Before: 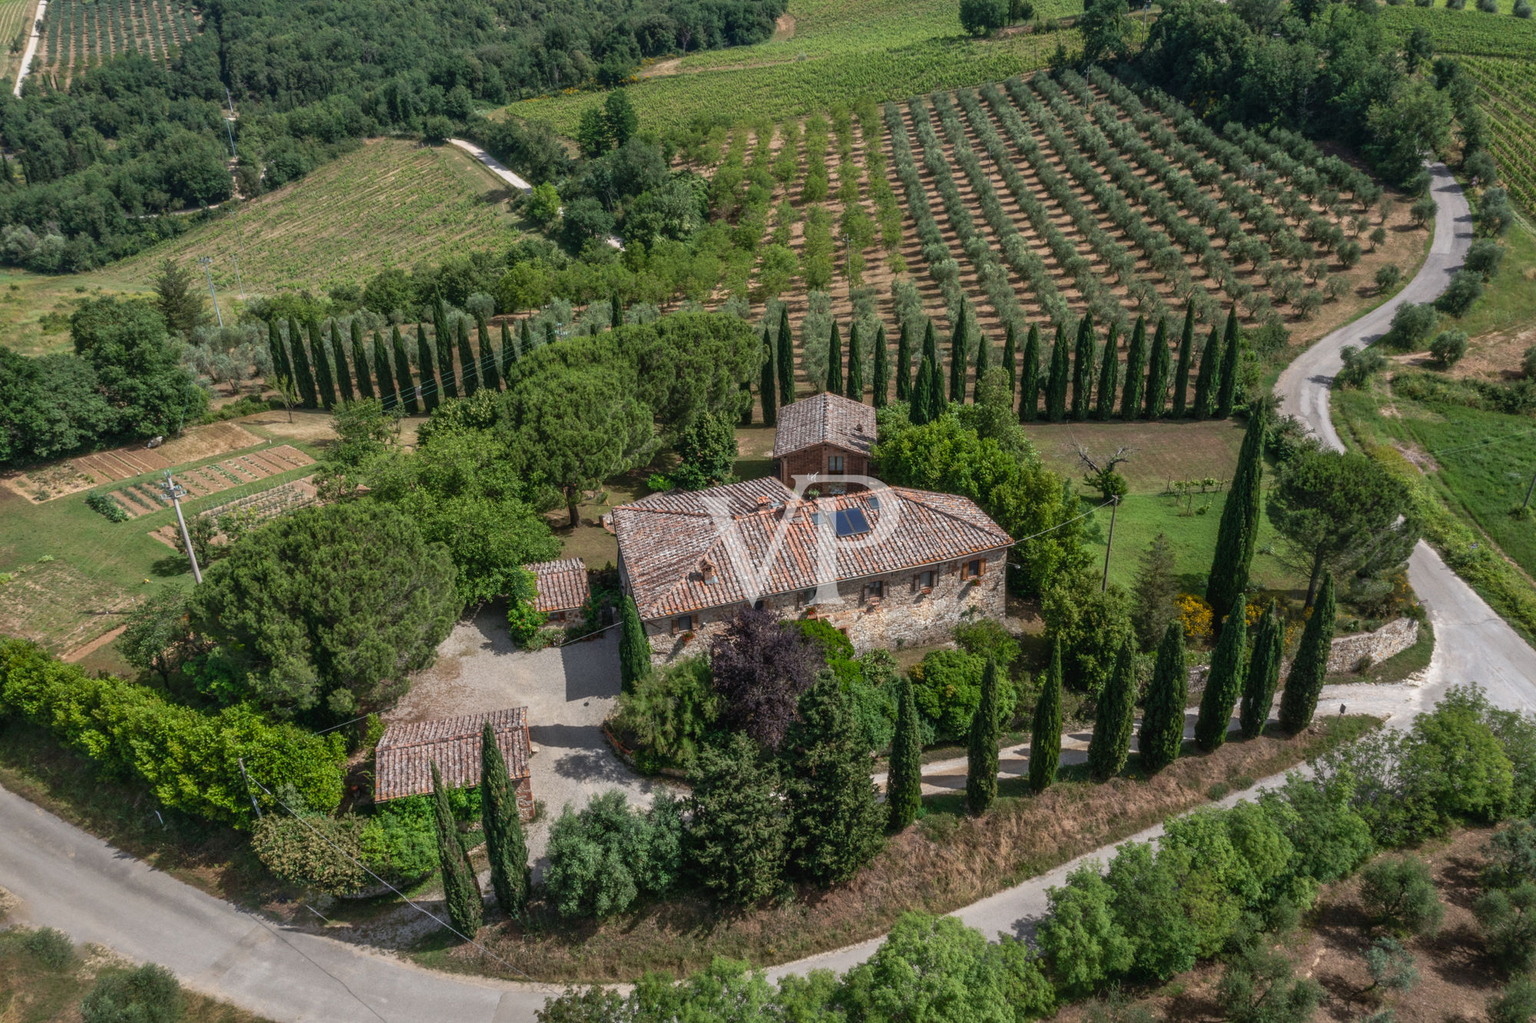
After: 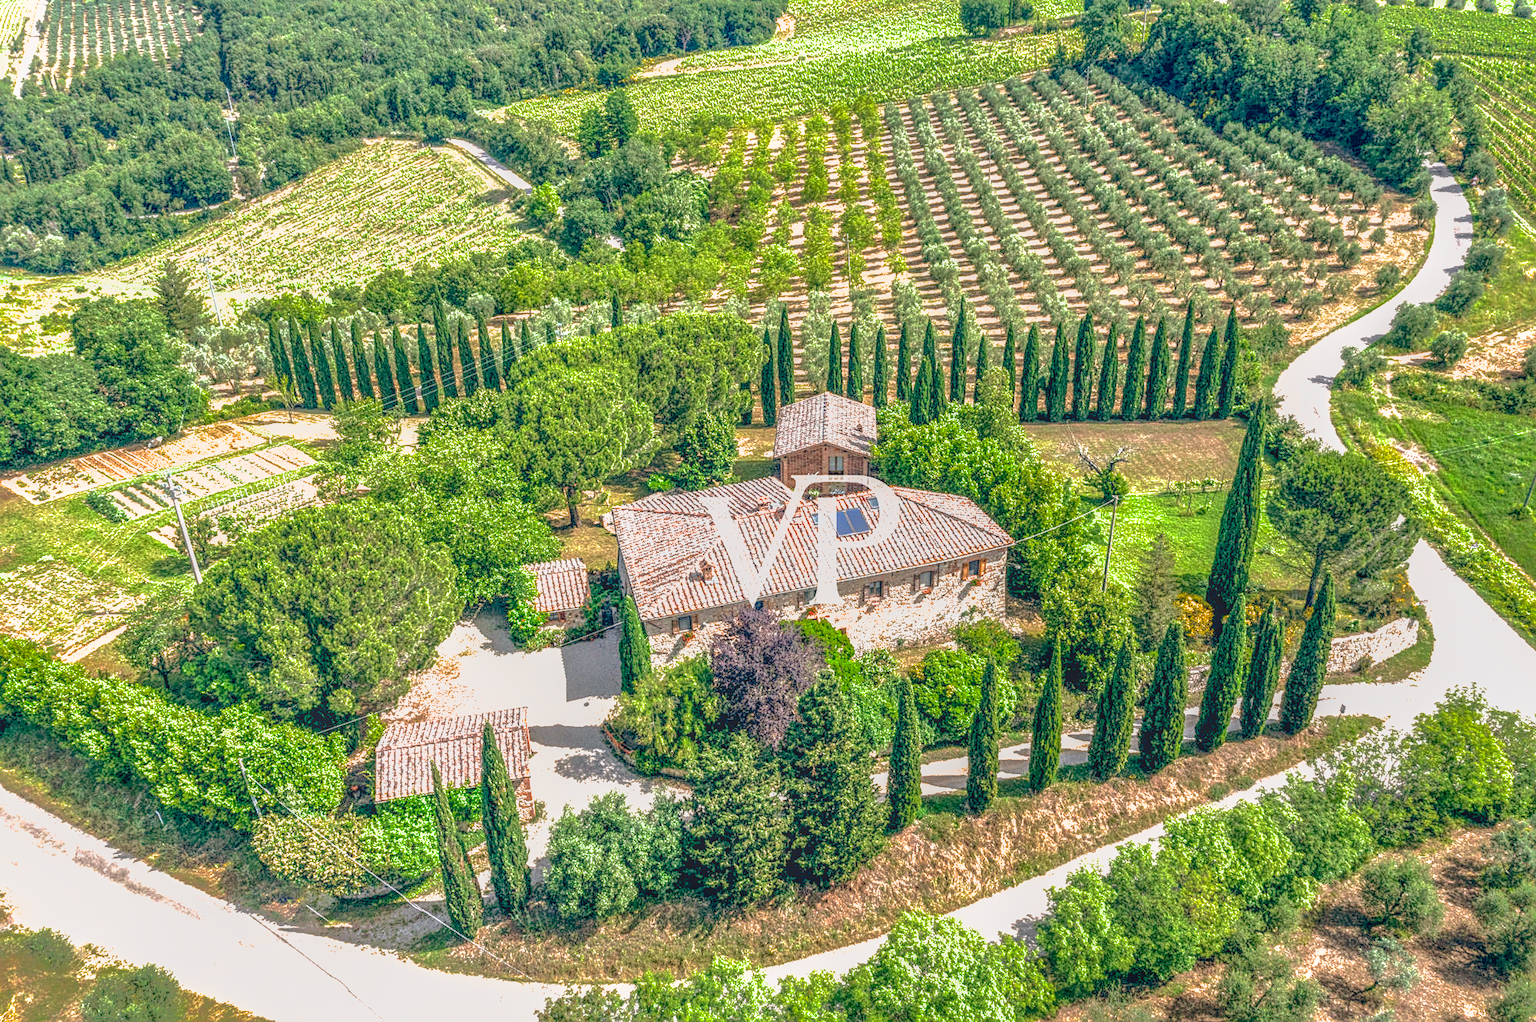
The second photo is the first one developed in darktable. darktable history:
sharpen: on, module defaults
exposure: exposure 2.04 EV, compensate highlight preservation false
local contrast: highlights 20%, shadows 30%, detail 200%, midtone range 0.2
color balance: lift [0.975, 0.993, 1, 1.015], gamma [1.1, 1, 1, 0.945], gain [1, 1.04, 1, 0.95]
shadows and highlights: shadows 25, highlights -70
